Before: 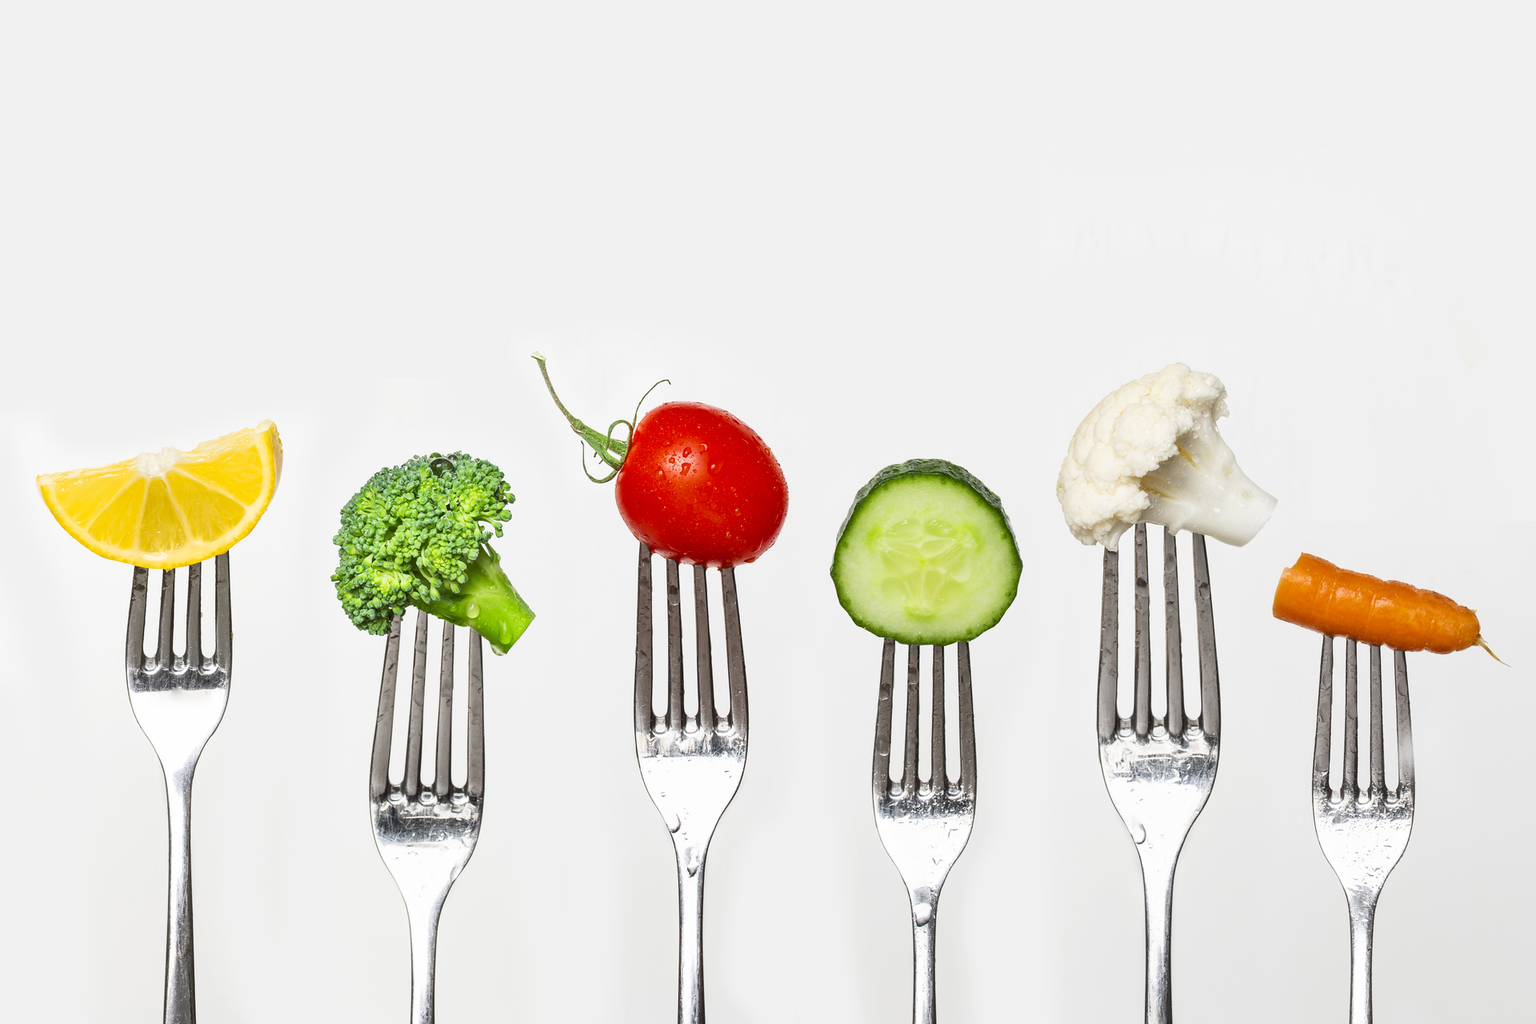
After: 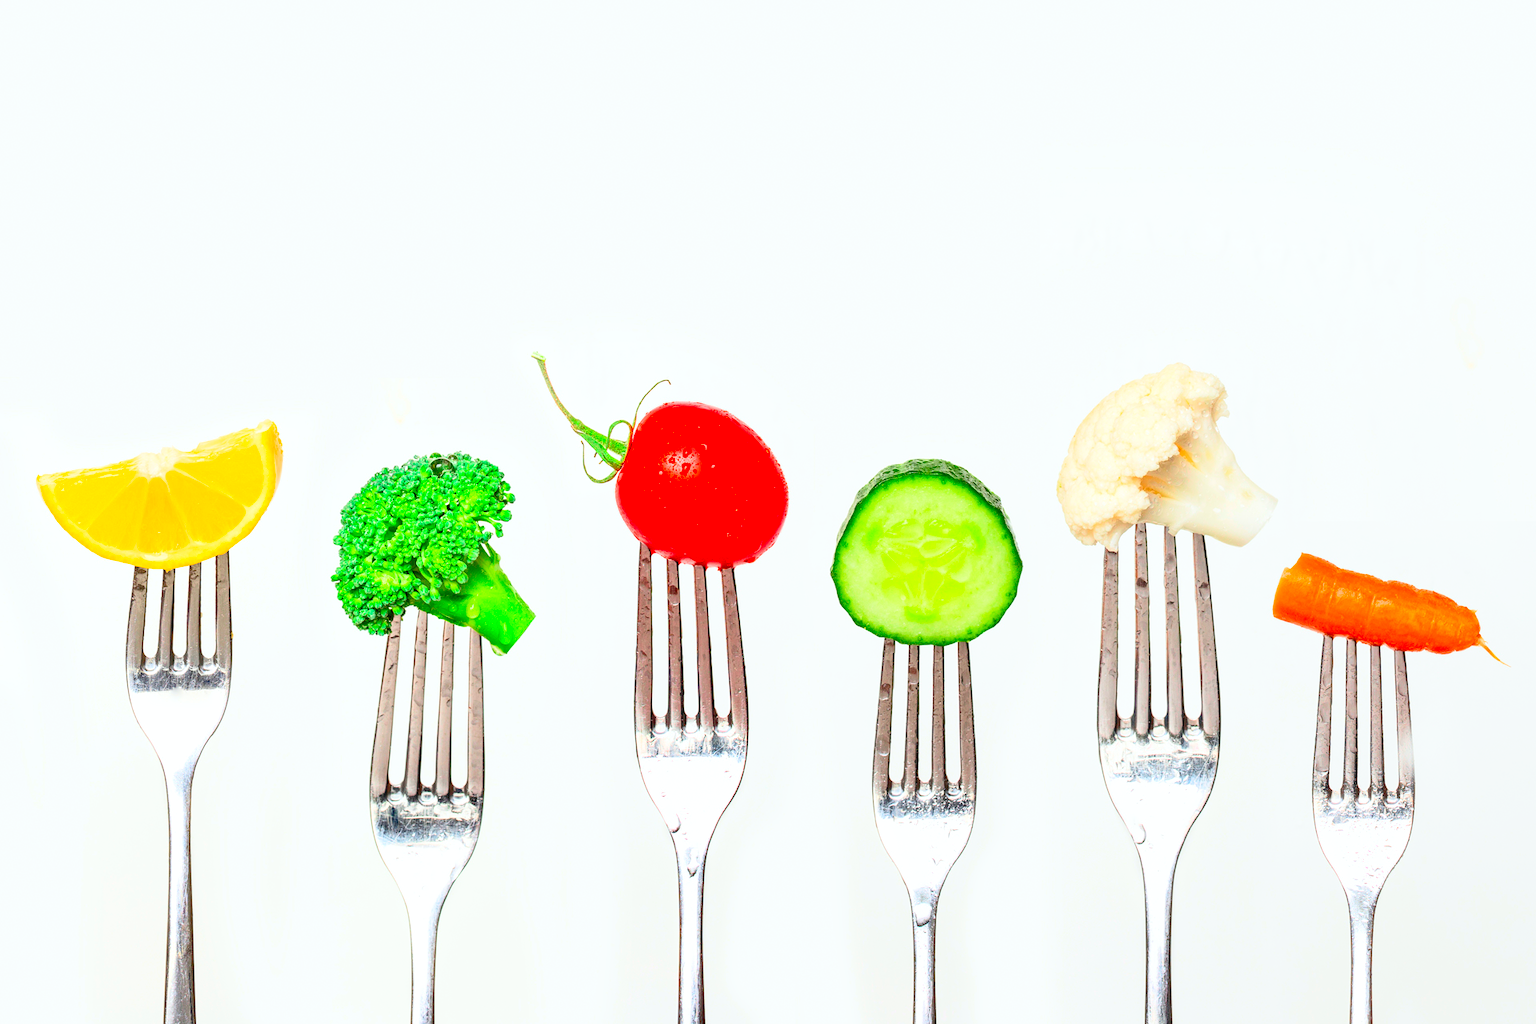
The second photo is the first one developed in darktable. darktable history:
exposure: black level correction 0.003, exposure 0.383 EV, compensate highlight preservation false
tone curve: curves: ch0 [(0, 0.011) (0.139, 0.106) (0.295, 0.271) (0.499, 0.523) (0.739, 0.782) (0.857, 0.879) (1, 0.967)]; ch1 [(0, 0) (0.291, 0.229) (0.394, 0.365) (0.469, 0.456) (0.507, 0.504) (0.527, 0.546) (0.571, 0.614) (0.725, 0.779) (1, 1)]; ch2 [(0, 0) (0.125, 0.089) (0.35, 0.317) (0.437, 0.42) (0.502, 0.499) (0.537, 0.551) (0.613, 0.636) (1, 1)], color space Lab, independent channels, preserve colors none
contrast brightness saturation: contrast 0.07, brightness 0.18, saturation 0.4
